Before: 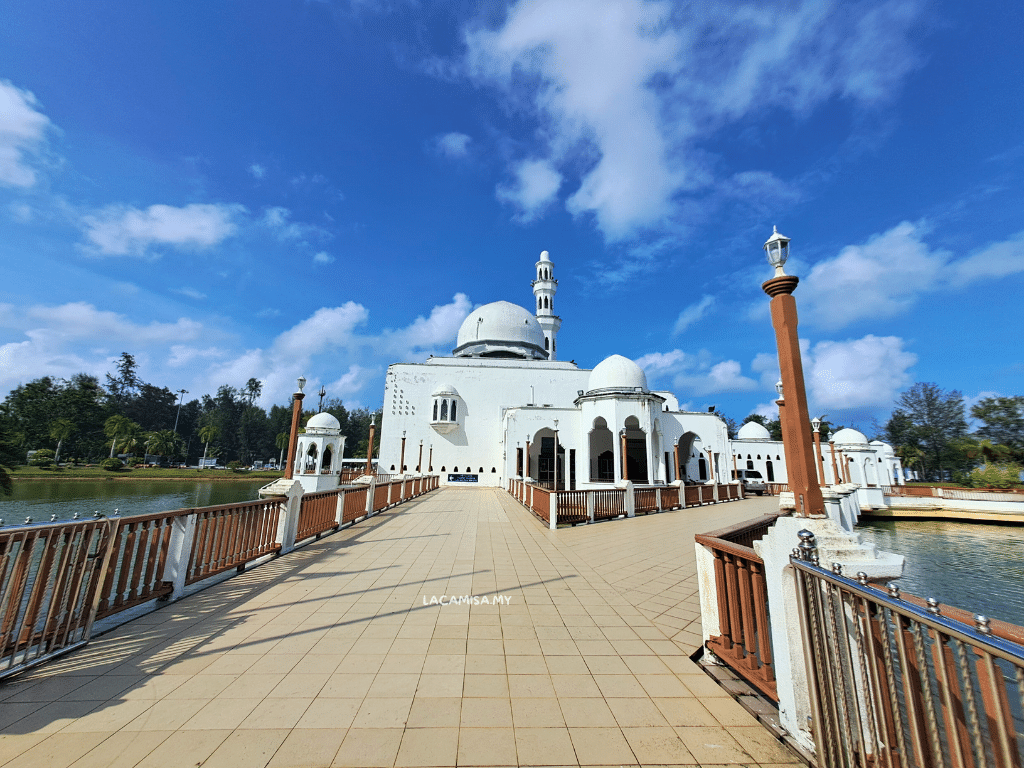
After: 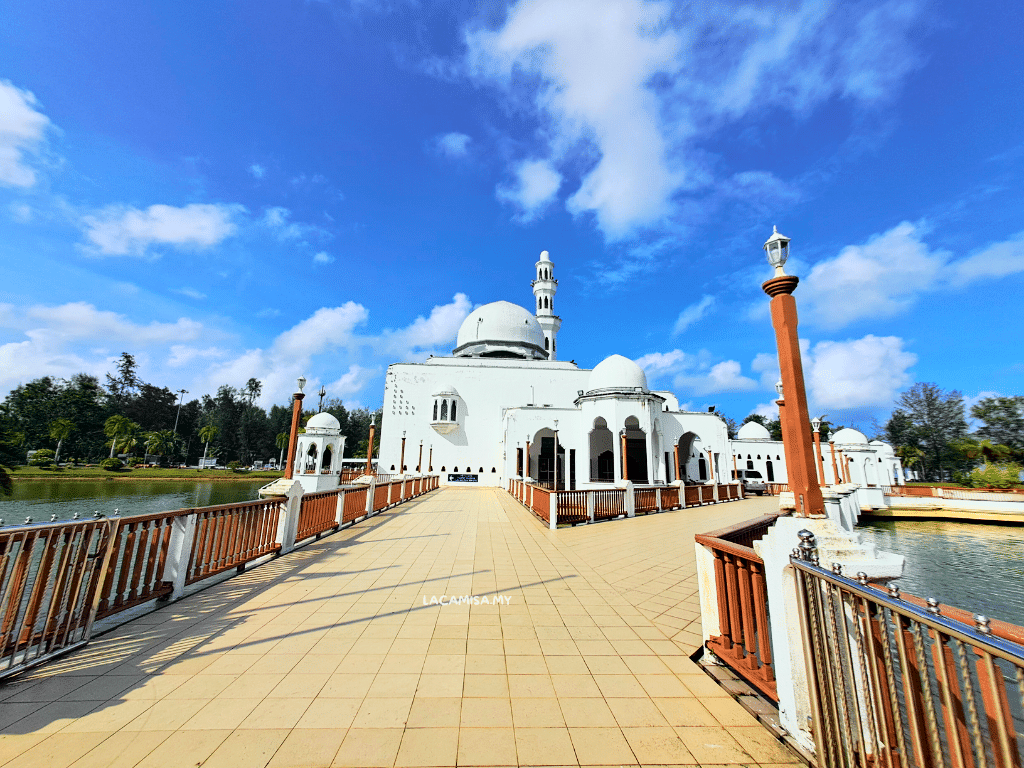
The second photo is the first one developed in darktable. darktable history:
tone curve: curves: ch0 [(0, 0) (0.062, 0.023) (0.168, 0.142) (0.359, 0.419) (0.469, 0.544) (0.634, 0.722) (0.839, 0.909) (0.998, 0.978)]; ch1 [(0, 0) (0.437, 0.408) (0.472, 0.47) (0.502, 0.504) (0.527, 0.546) (0.568, 0.619) (0.608, 0.665) (0.669, 0.748) (0.859, 0.899) (1, 1)]; ch2 [(0, 0) (0.33, 0.301) (0.421, 0.443) (0.473, 0.498) (0.509, 0.5) (0.535, 0.564) (0.575, 0.625) (0.608, 0.667) (1, 1)], color space Lab, independent channels, preserve colors none
